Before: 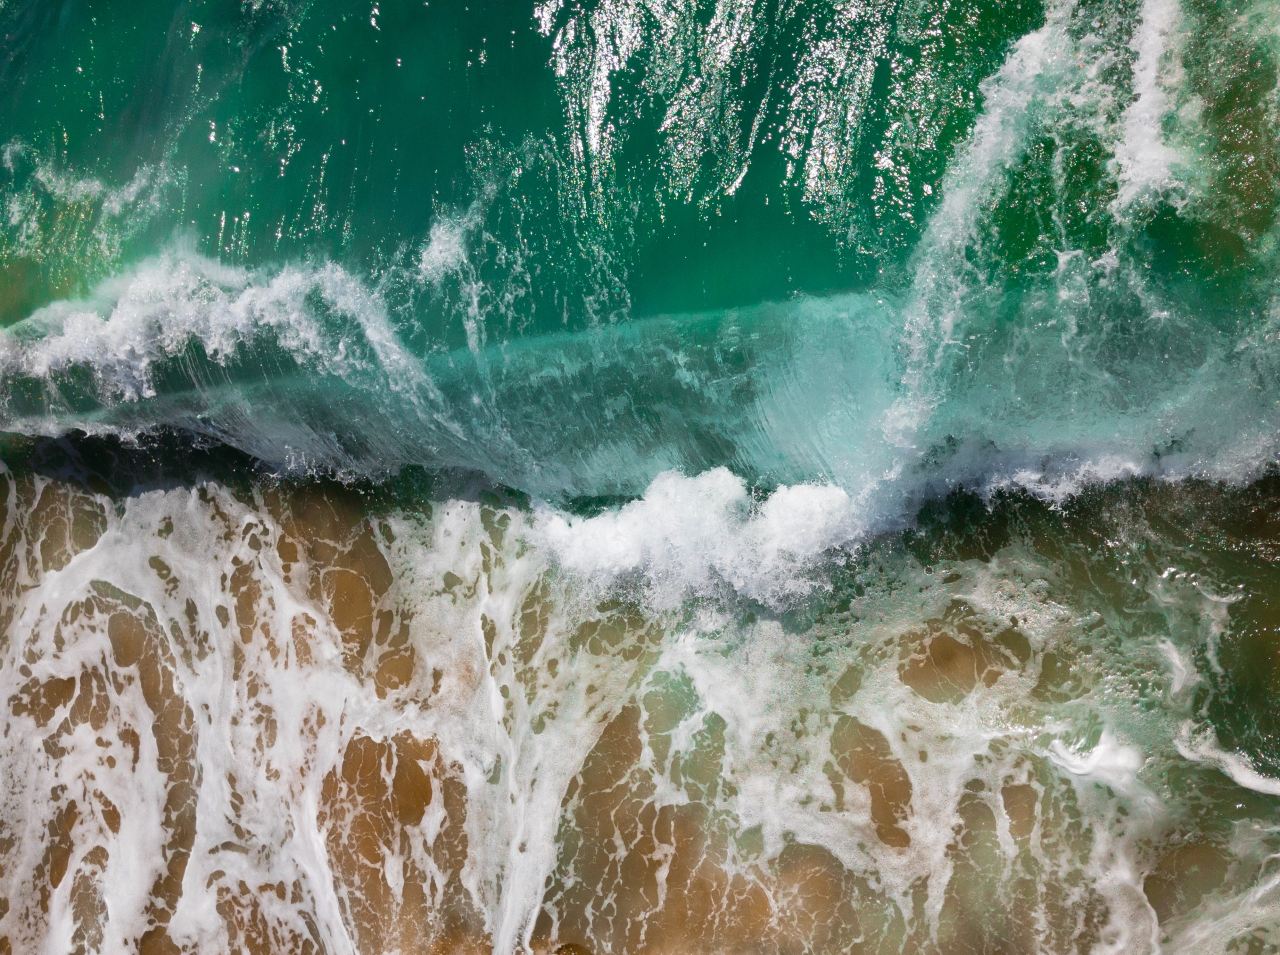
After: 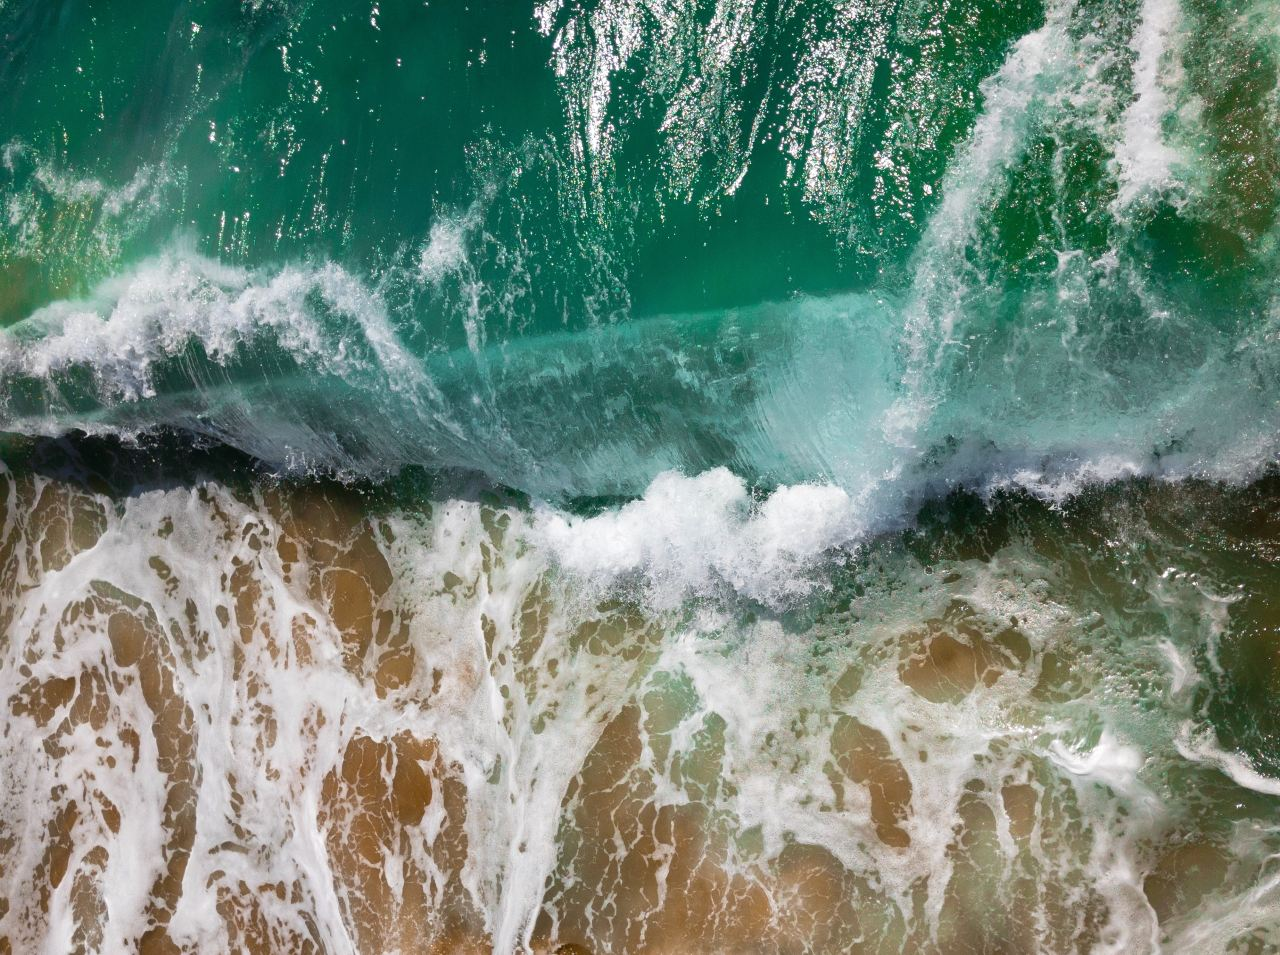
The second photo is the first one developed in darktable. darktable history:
shadows and highlights: shadows -8.98, white point adjustment 1.6, highlights 9.82
